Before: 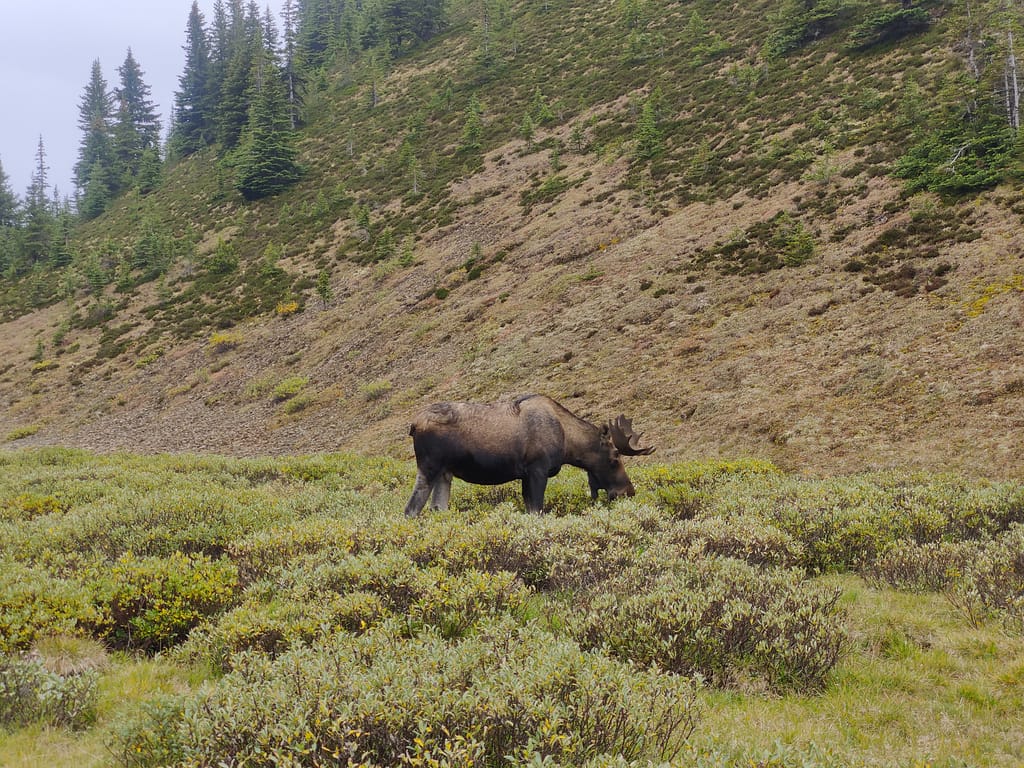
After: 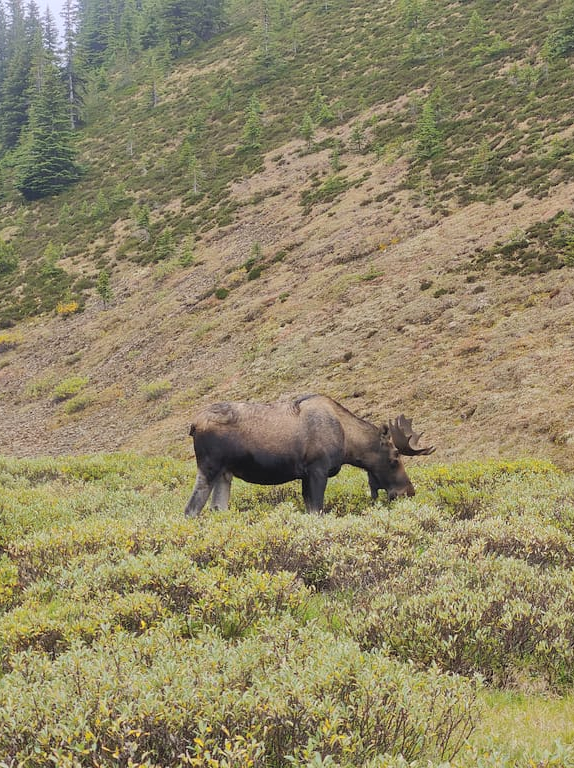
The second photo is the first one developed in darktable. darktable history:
crop: left 21.516%, right 22.337%
contrast brightness saturation: brightness 0.154
